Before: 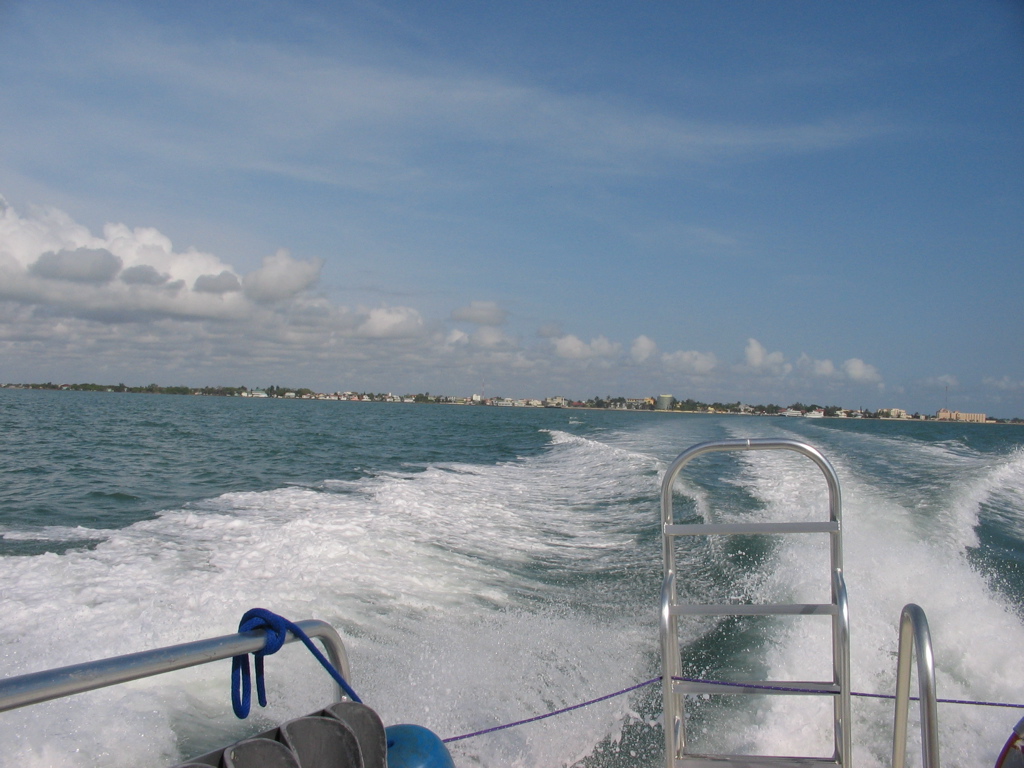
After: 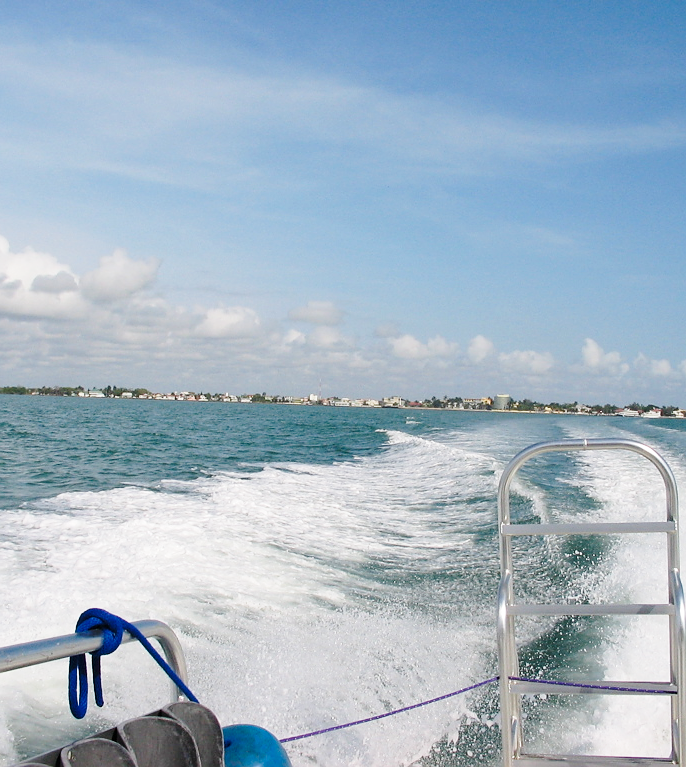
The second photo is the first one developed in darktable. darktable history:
crop and rotate: left 15.986%, right 16.965%
sharpen: radius 0.974, amount 0.602
base curve: curves: ch0 [(0, 0) (0.028, 0.03) (0.121, 0.232) (0.46, 0.748) (0.859, 0.968) (1, 1)], preserve colors none
